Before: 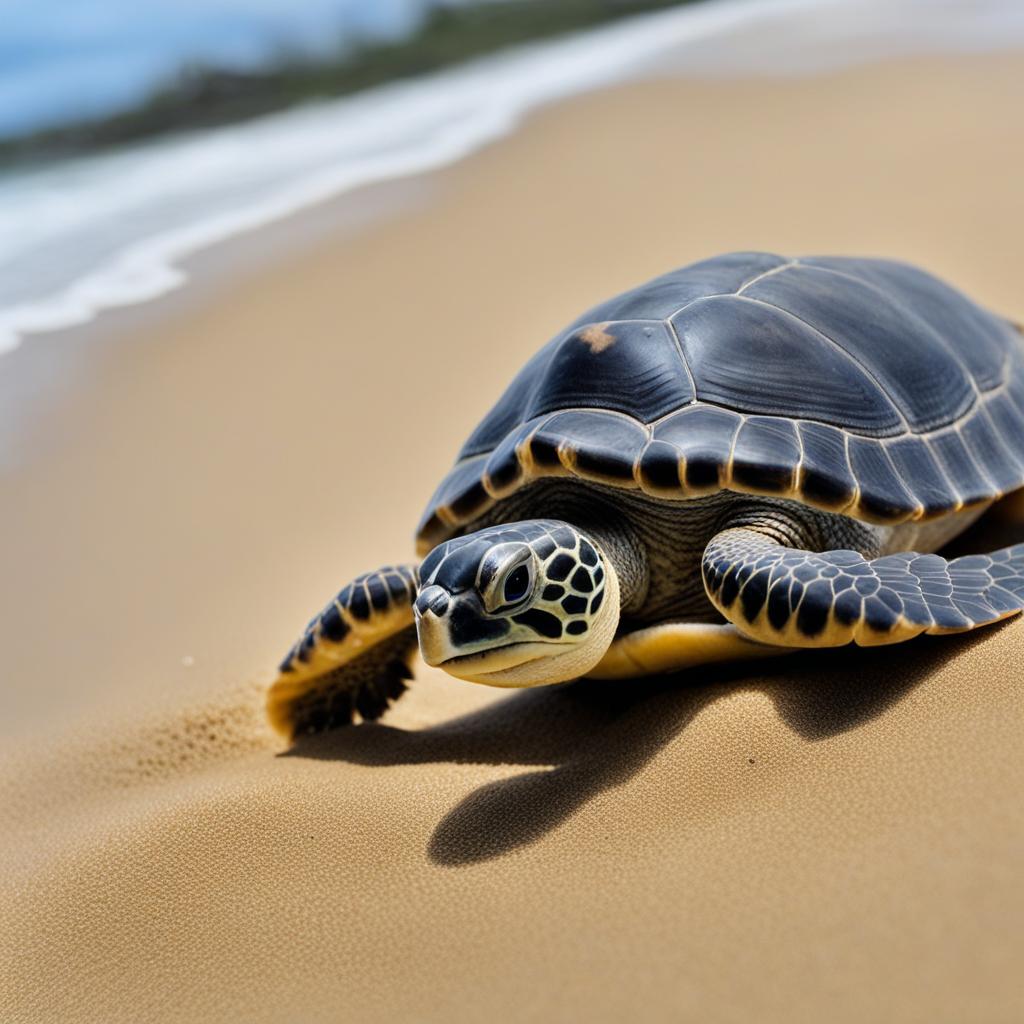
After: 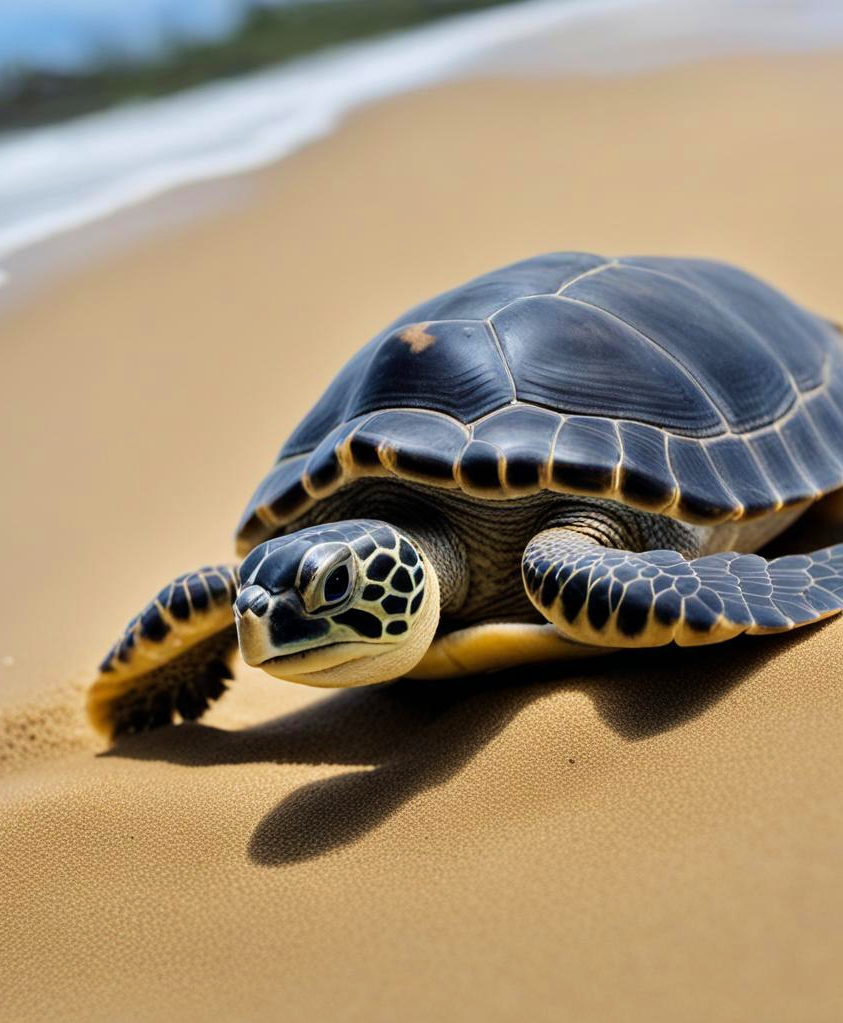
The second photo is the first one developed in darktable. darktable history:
velvia: on, module defaults
crop: left 17.582%, bottom 0.031%
